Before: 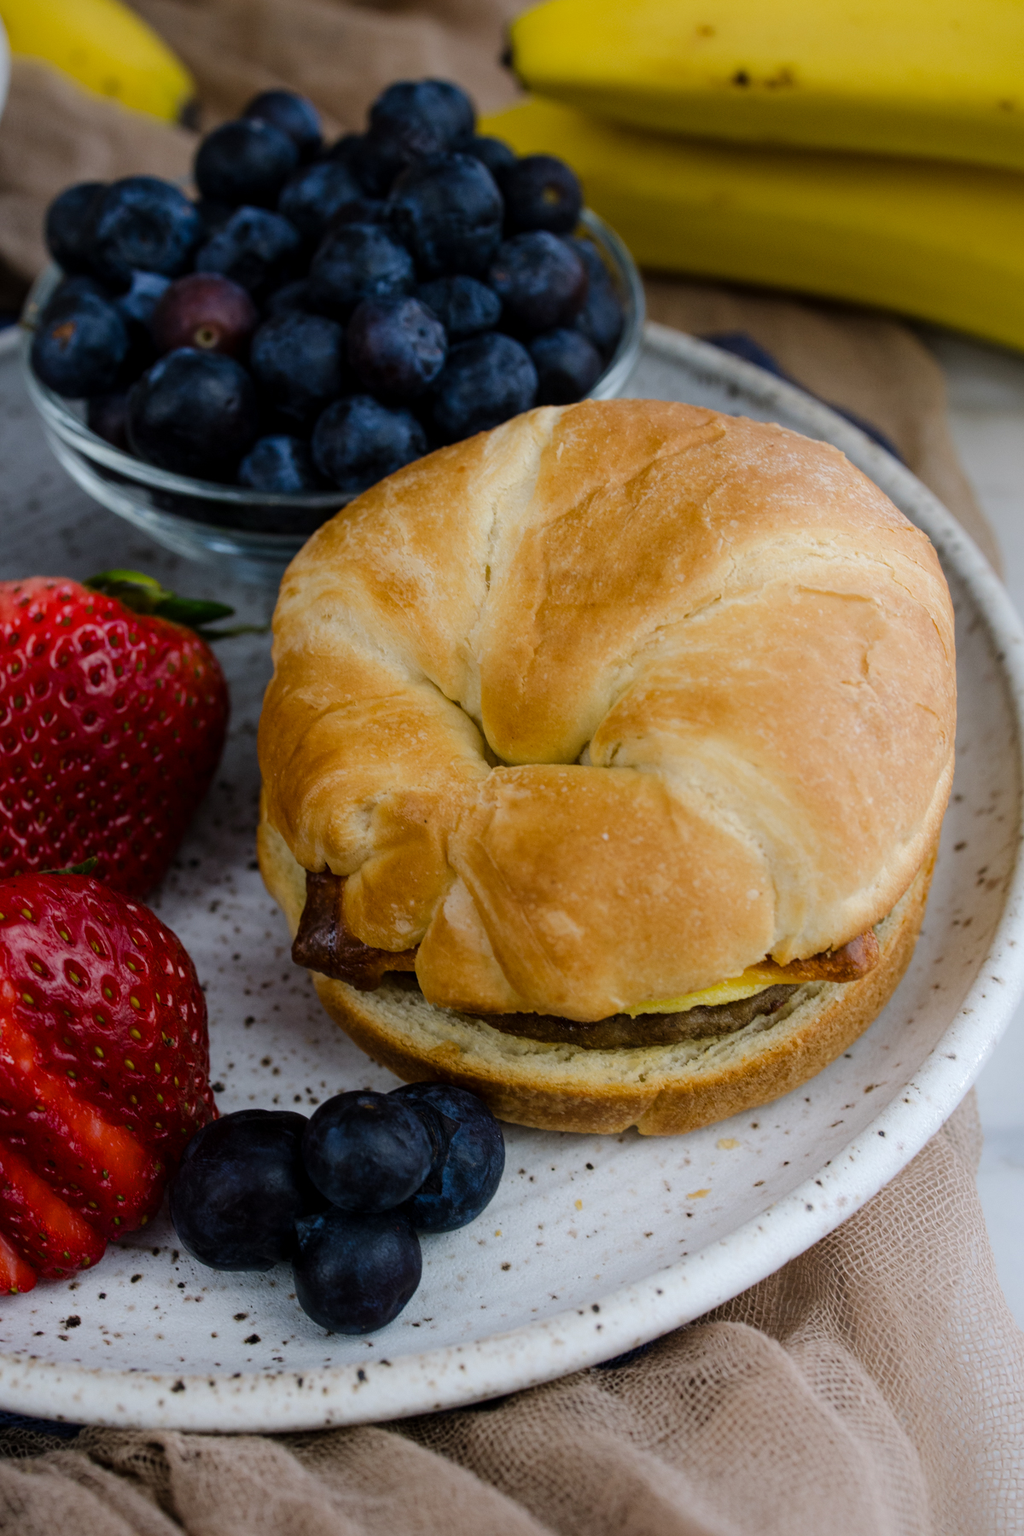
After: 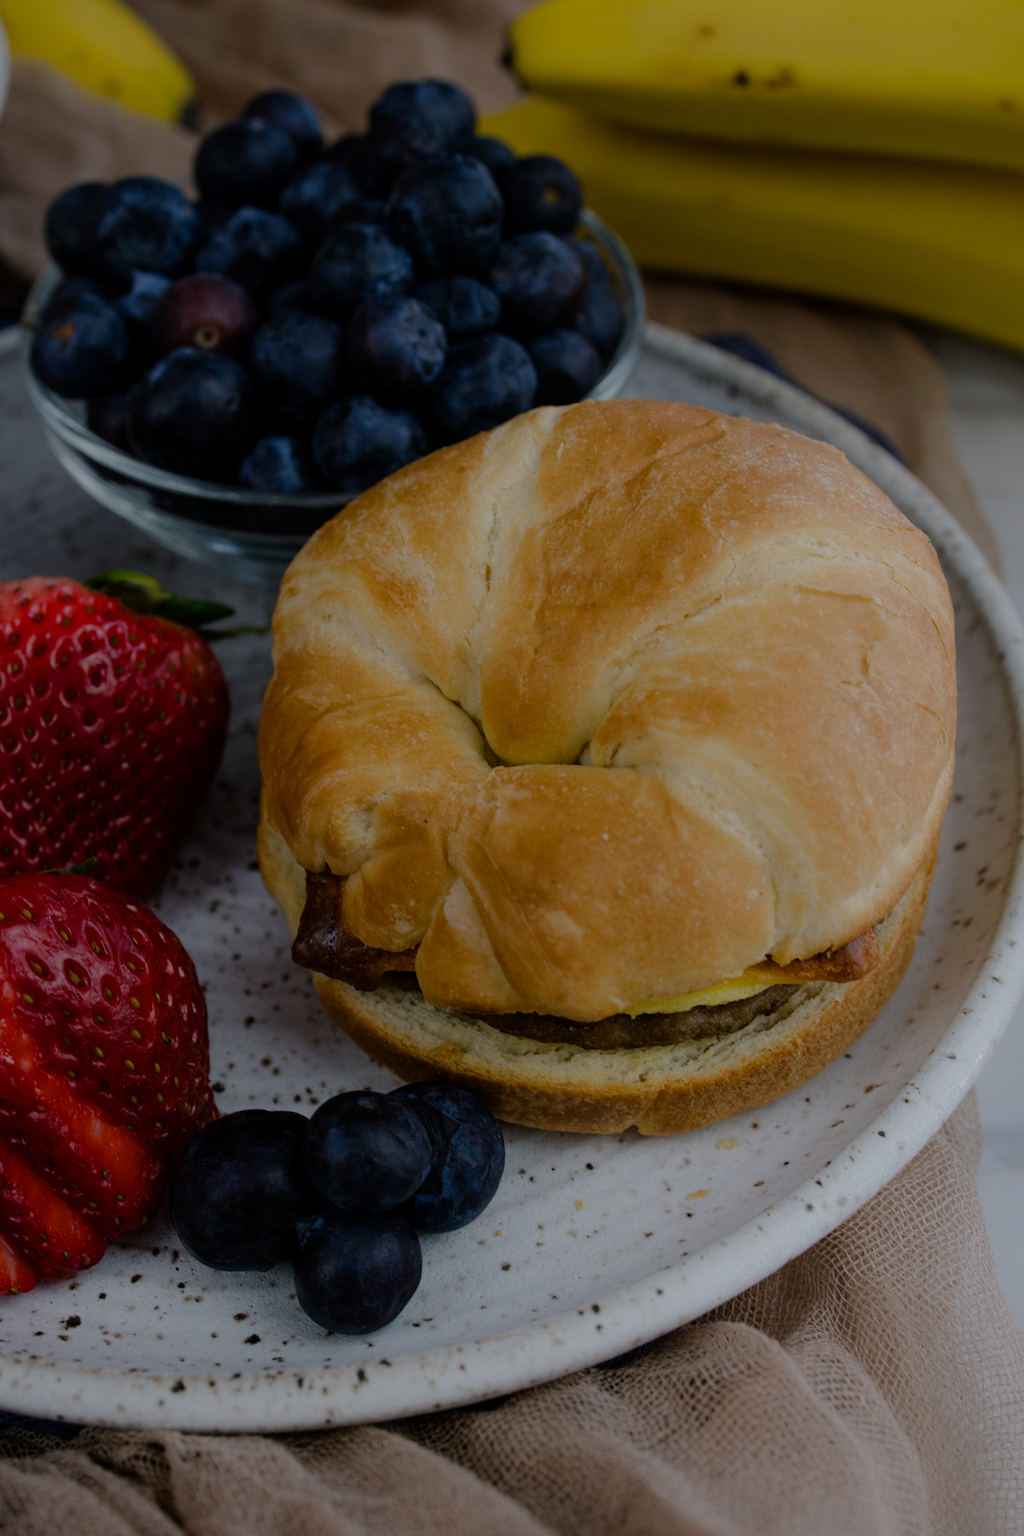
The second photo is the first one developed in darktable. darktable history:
exposure: exposure -0.973 EV, compensate highlight preservation false
